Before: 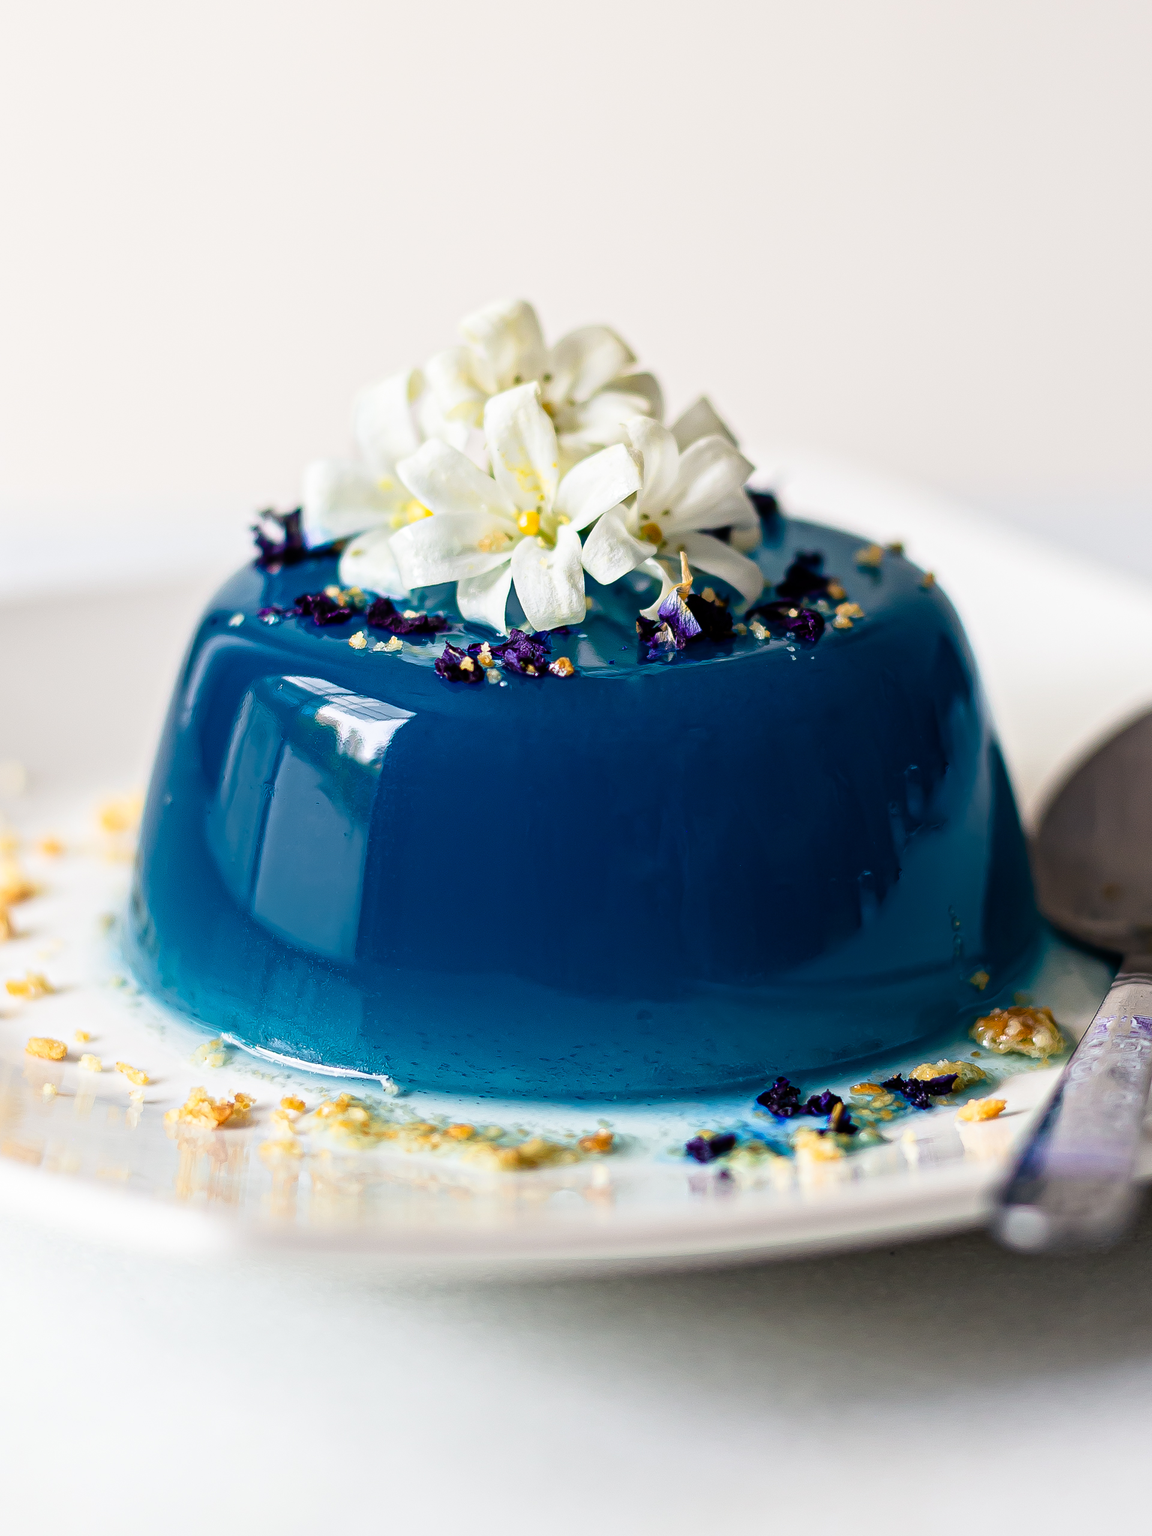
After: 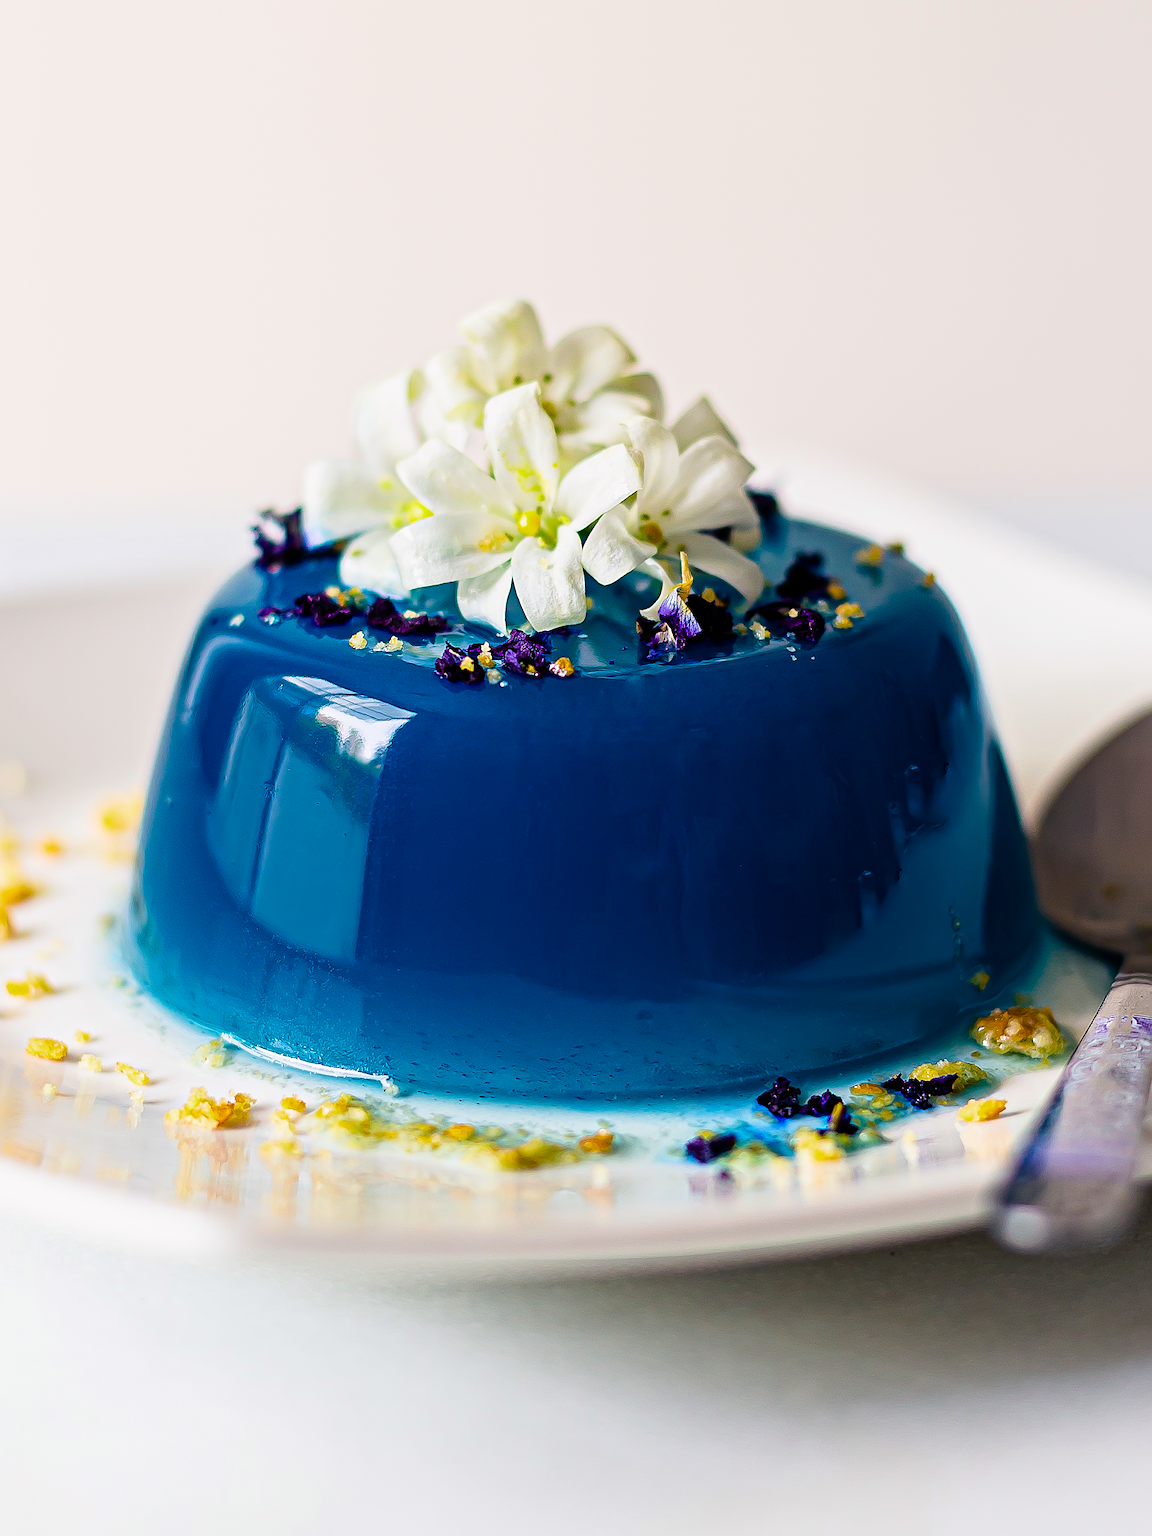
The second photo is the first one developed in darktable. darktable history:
contrast brightness saturation: saturation -0.021
color zones: curves: ch2 [(0, 0.5) (0.084, 0.497) (0.323, 0.335) (0.4, 0.497) (1, 0.5)], mix -119.68%
sharpen: on, module defaults
color balance rgb: highlights gain › chroma 0.114%, highlights gain › hue 331.97°, perceptual saturation grading › global saturation 35.707%, perceptual brilliance grading › global brilliance 1.942%, perceptual brilliance grading › highlights -3.597%, global vibrance 20%
